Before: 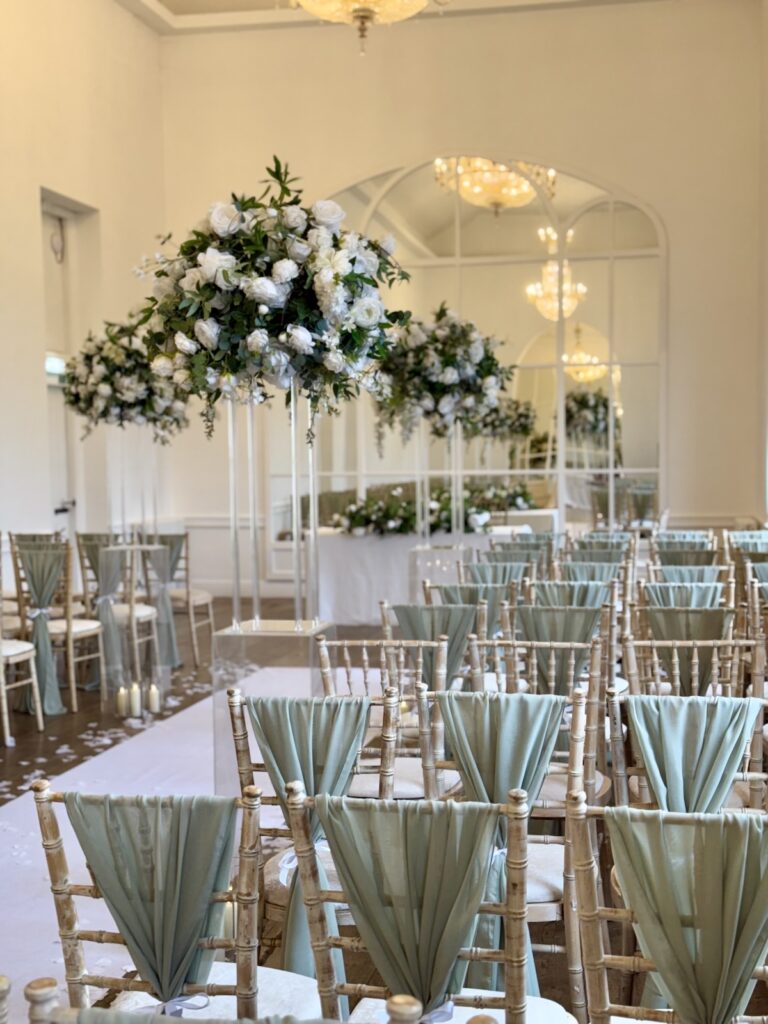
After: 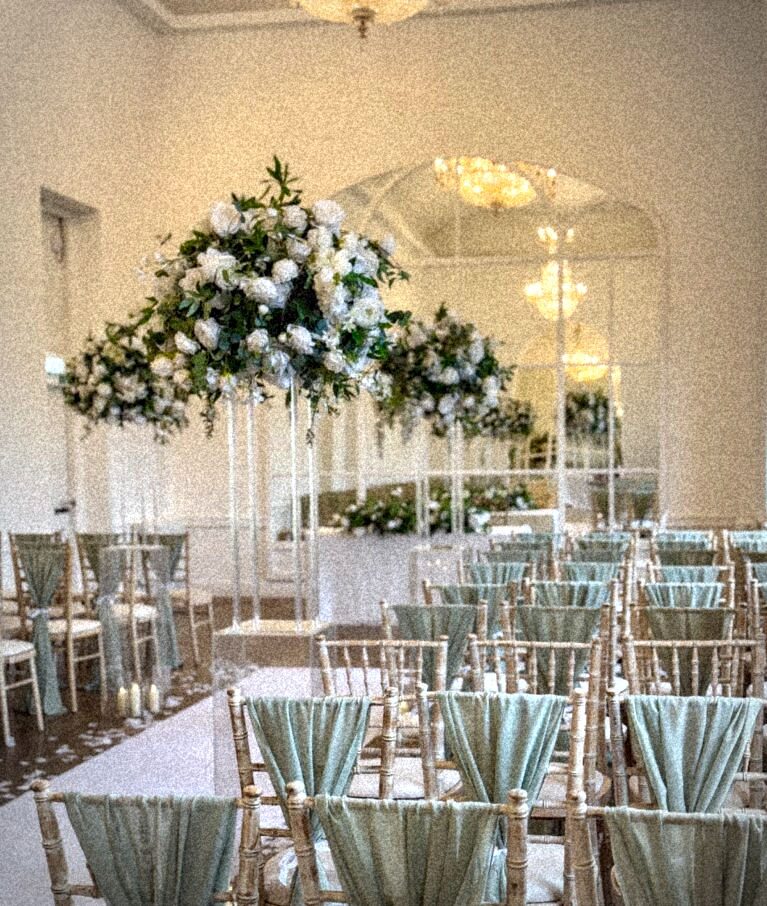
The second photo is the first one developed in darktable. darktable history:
vignetting: automatic ratio true
local contrast: detail 130%
grain: coarseness 46.9 ISO, strength 50.21%, mid-tones bias 0%
crop and rotate: top 0%, bottom 11.49%
exposure: exposure 0.236 EV, compensate highlight preservation false
